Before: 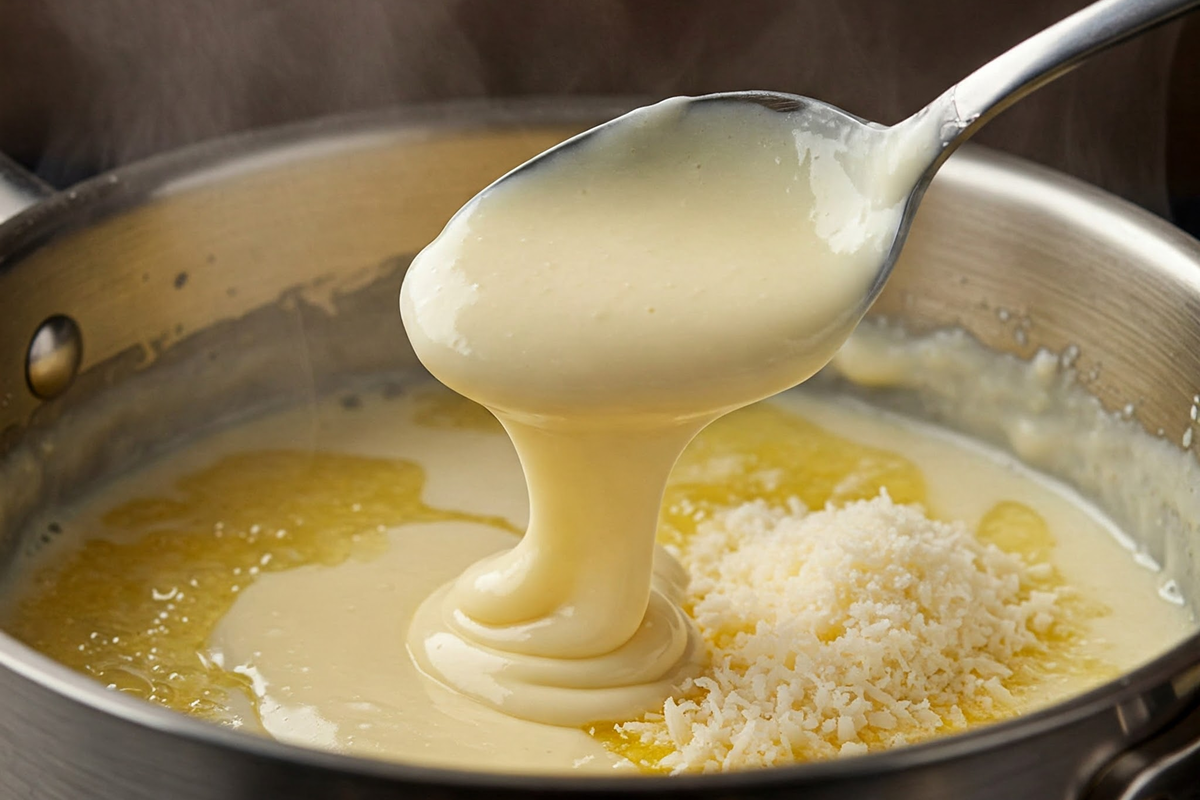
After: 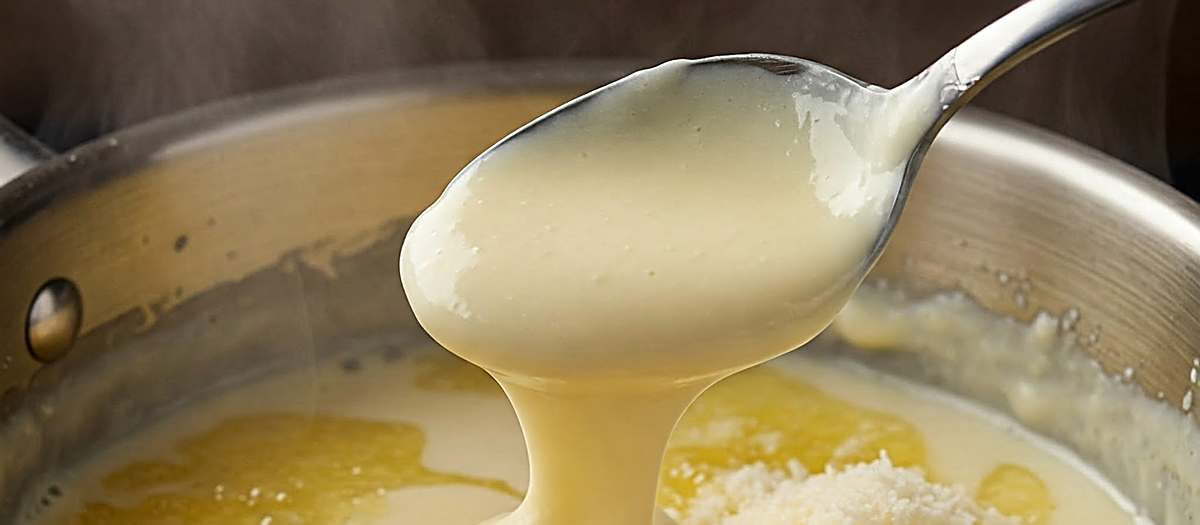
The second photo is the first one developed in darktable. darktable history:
crop and rotate: top 4.731%, bottom 29.576%
sharpen: amount 0.75
